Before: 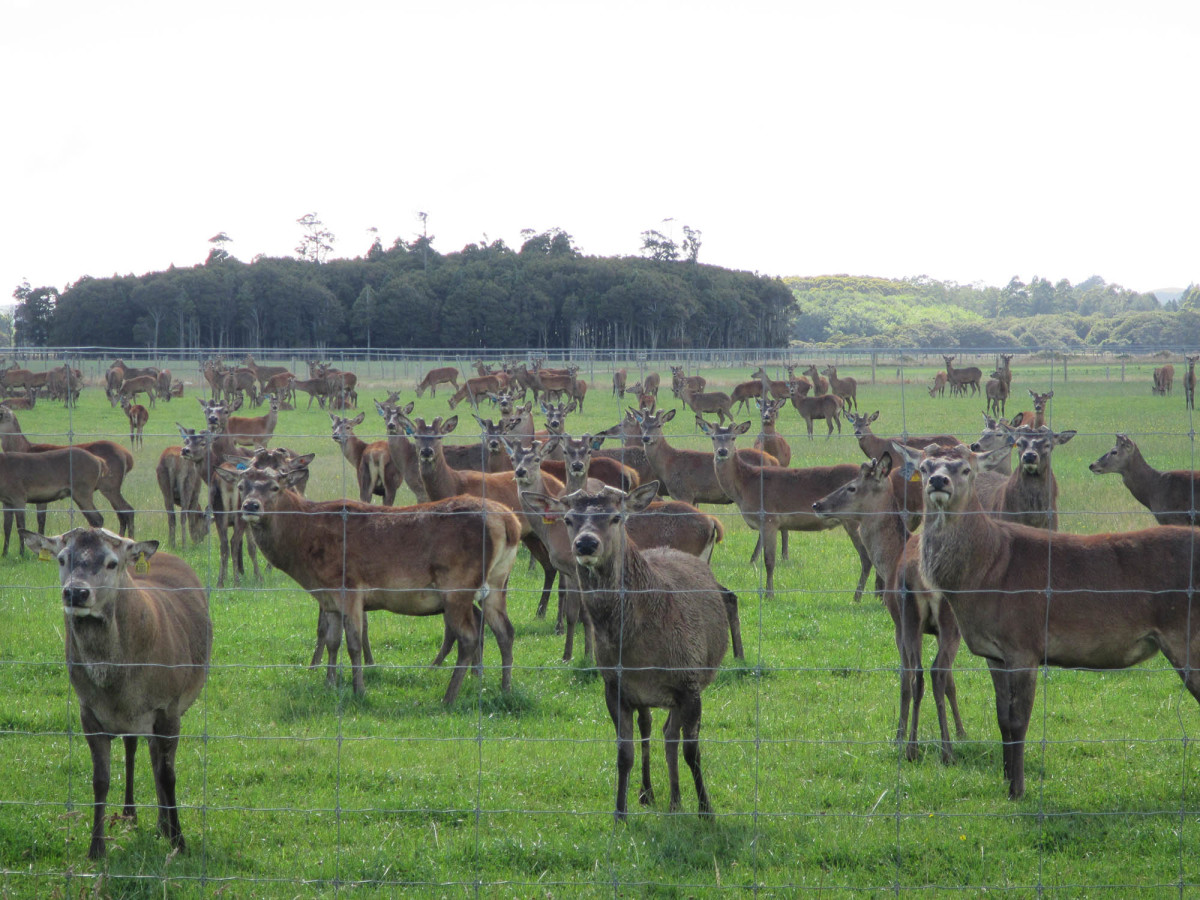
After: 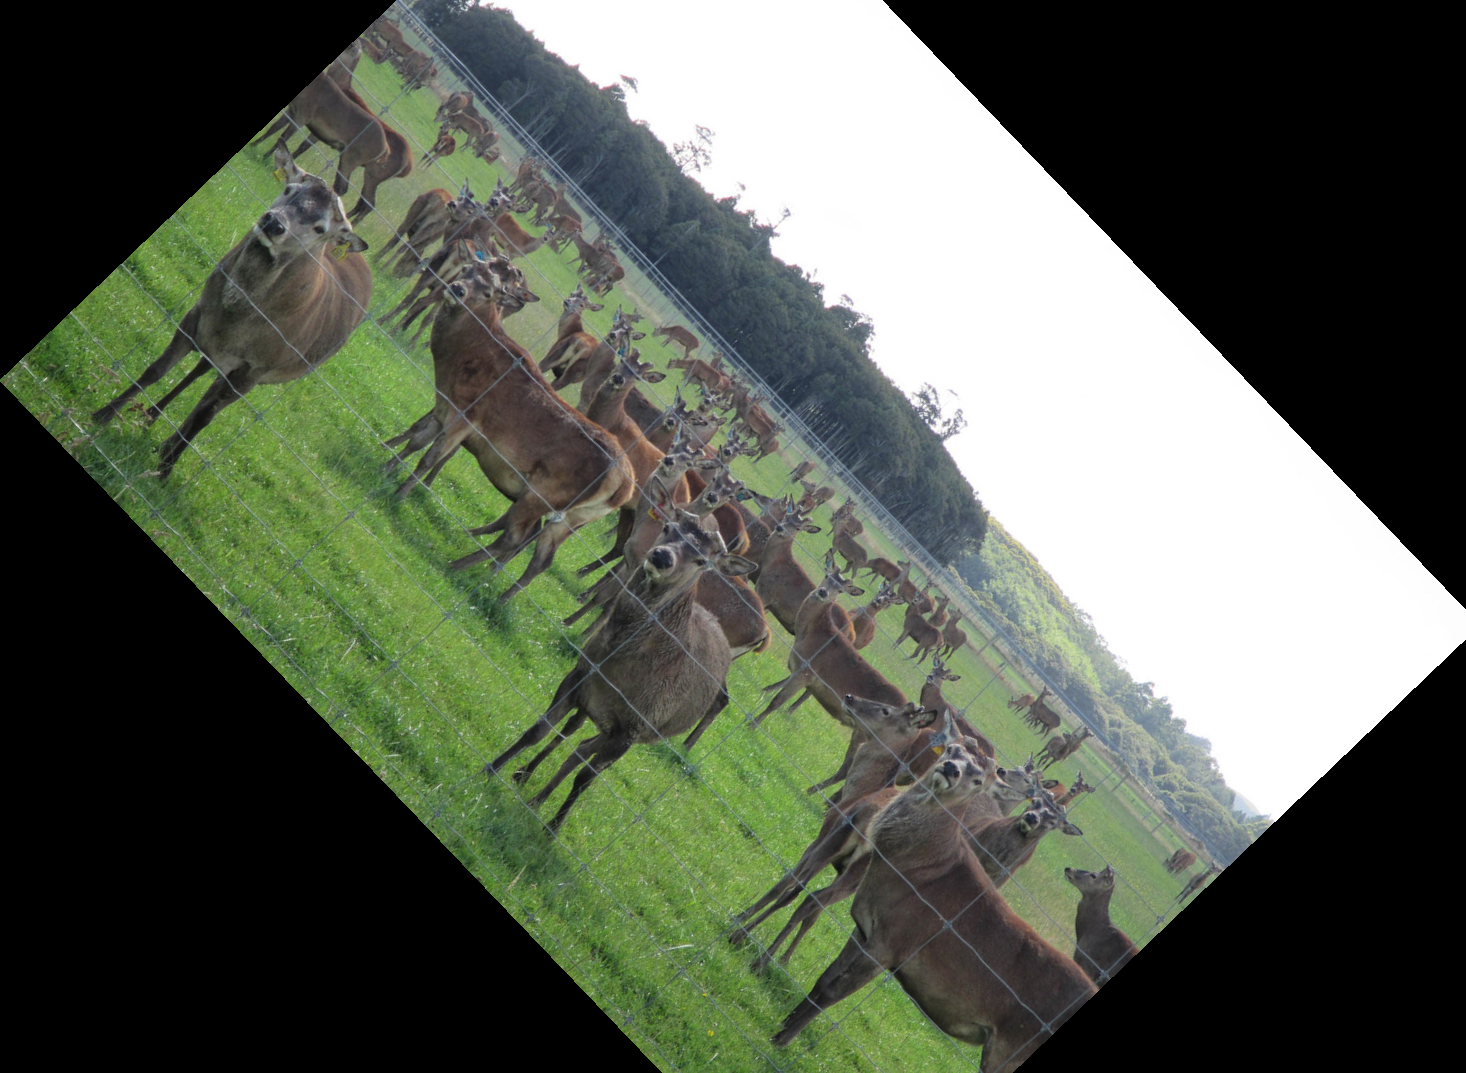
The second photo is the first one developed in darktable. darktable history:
levels: mode automatic, gray 50.8%
crop and rotate: angle -46.26°, top 16.234%, right 0.912%, bottom 11.704%
